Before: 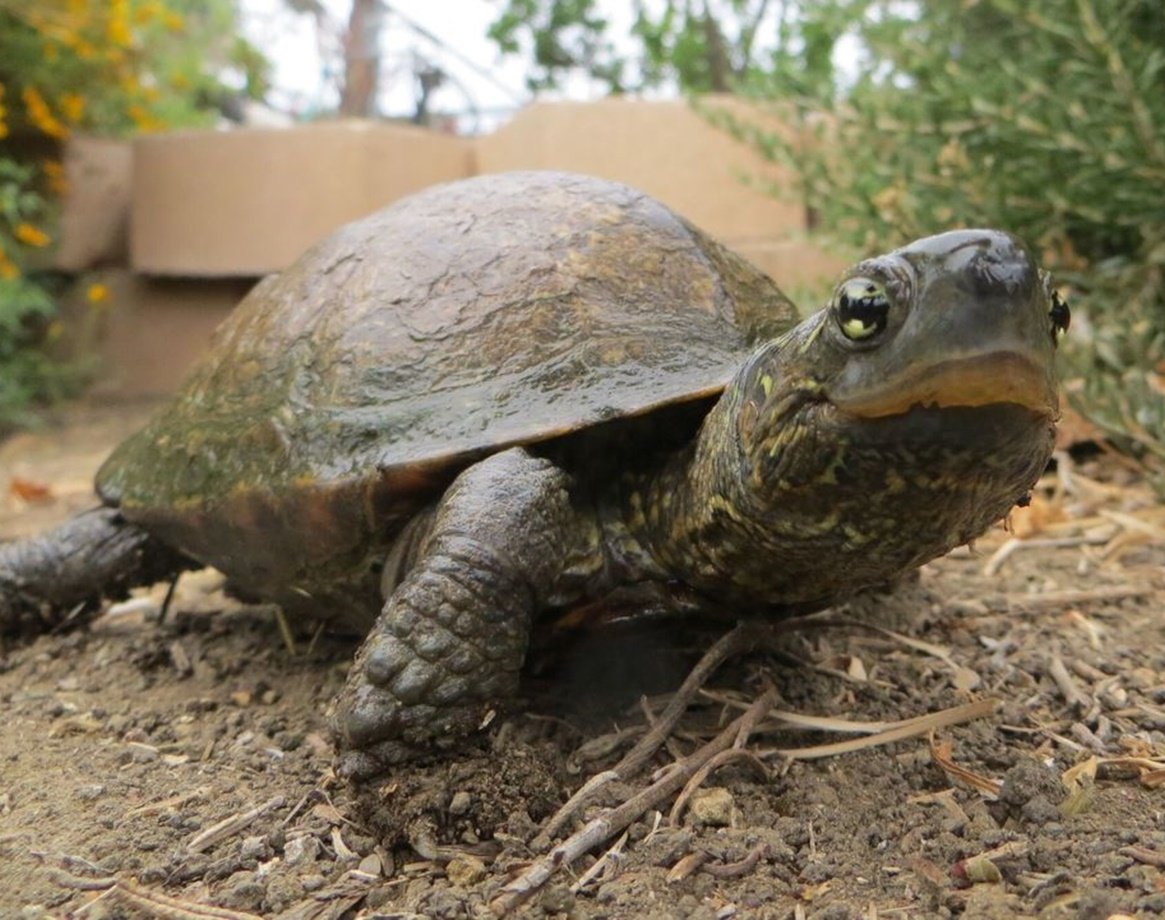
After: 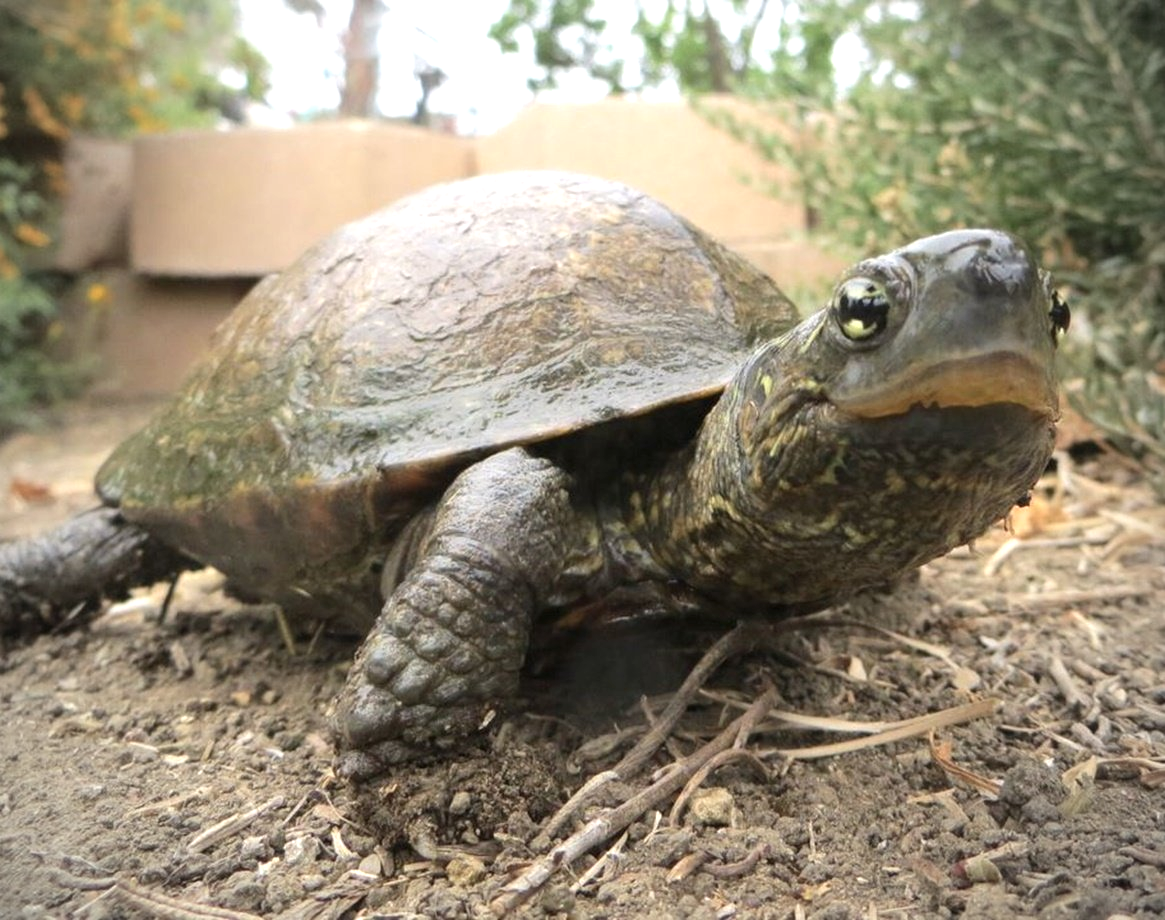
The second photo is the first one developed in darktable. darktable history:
exposure: exposure 0.7 EV, compensate highlight preservation false
contrast brightness saturation: saturation -0.17
vignetting: fall-off start 79.88%
white balance: emerald 1
